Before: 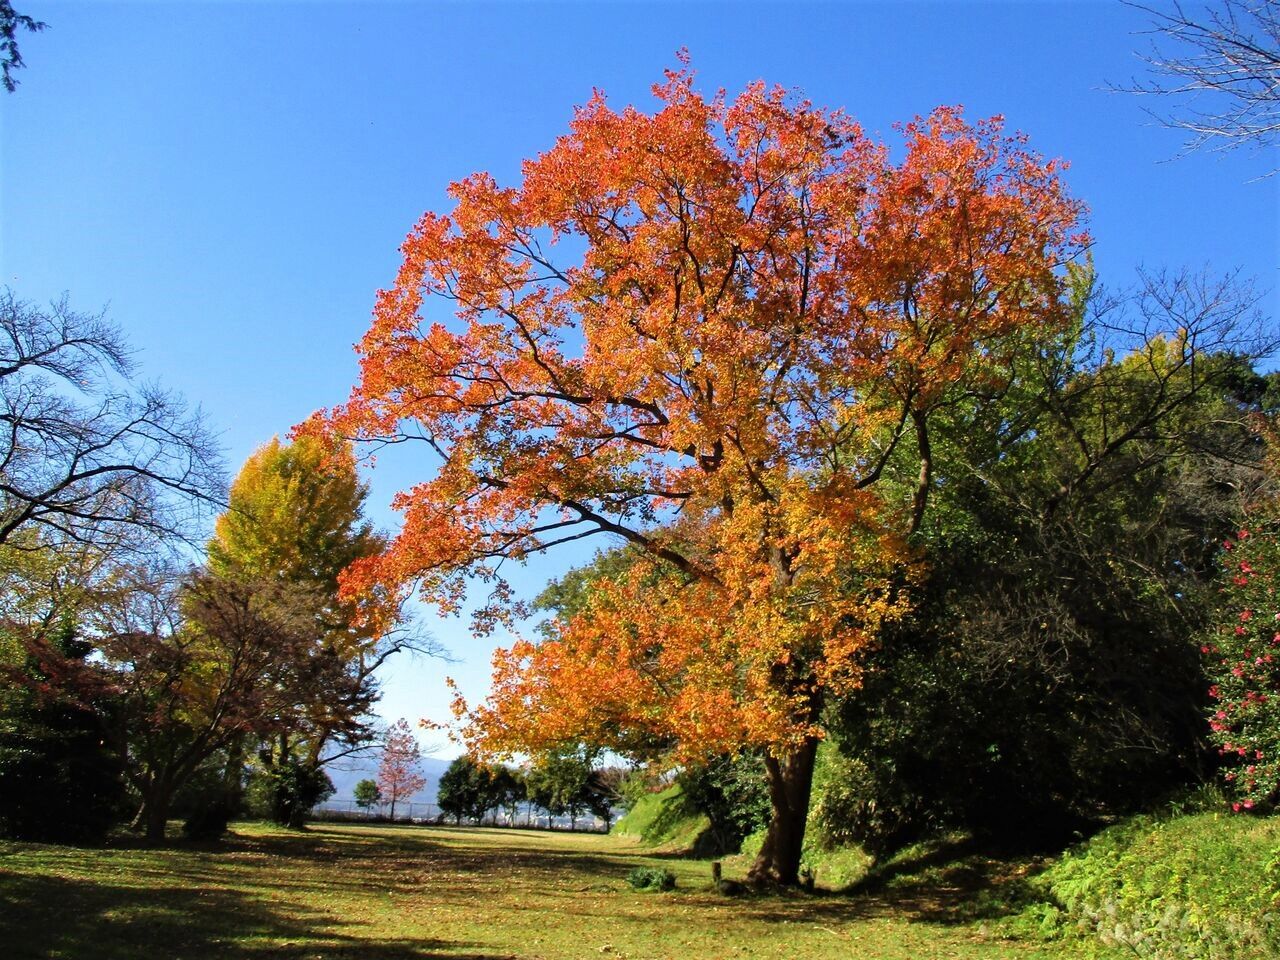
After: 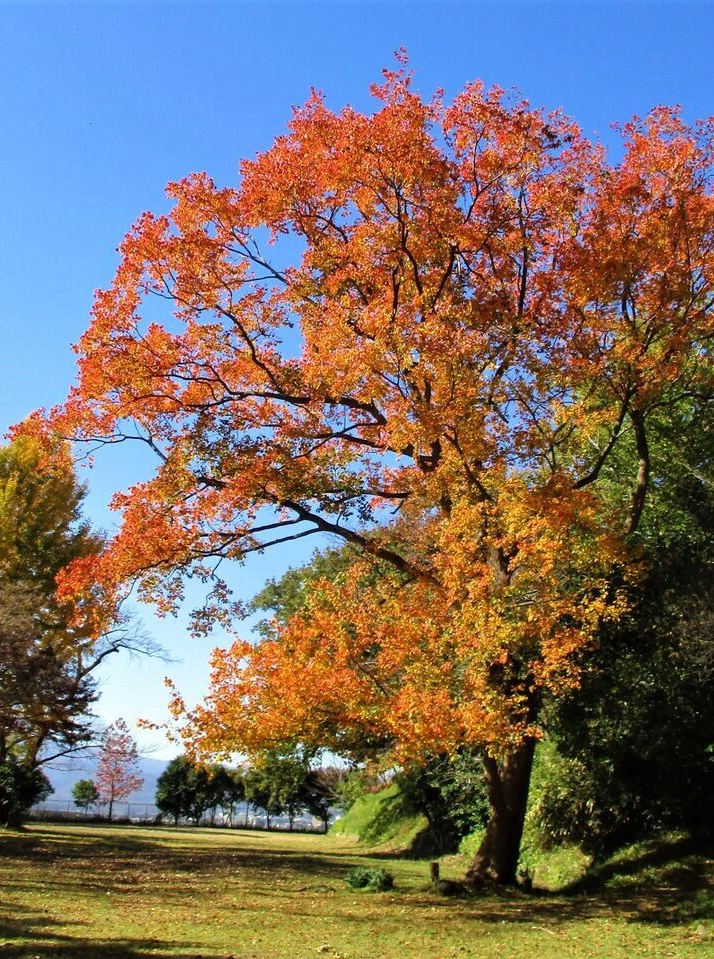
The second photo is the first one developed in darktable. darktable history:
crop: left 22.055%, right 22.136%, bottom 0.011%
